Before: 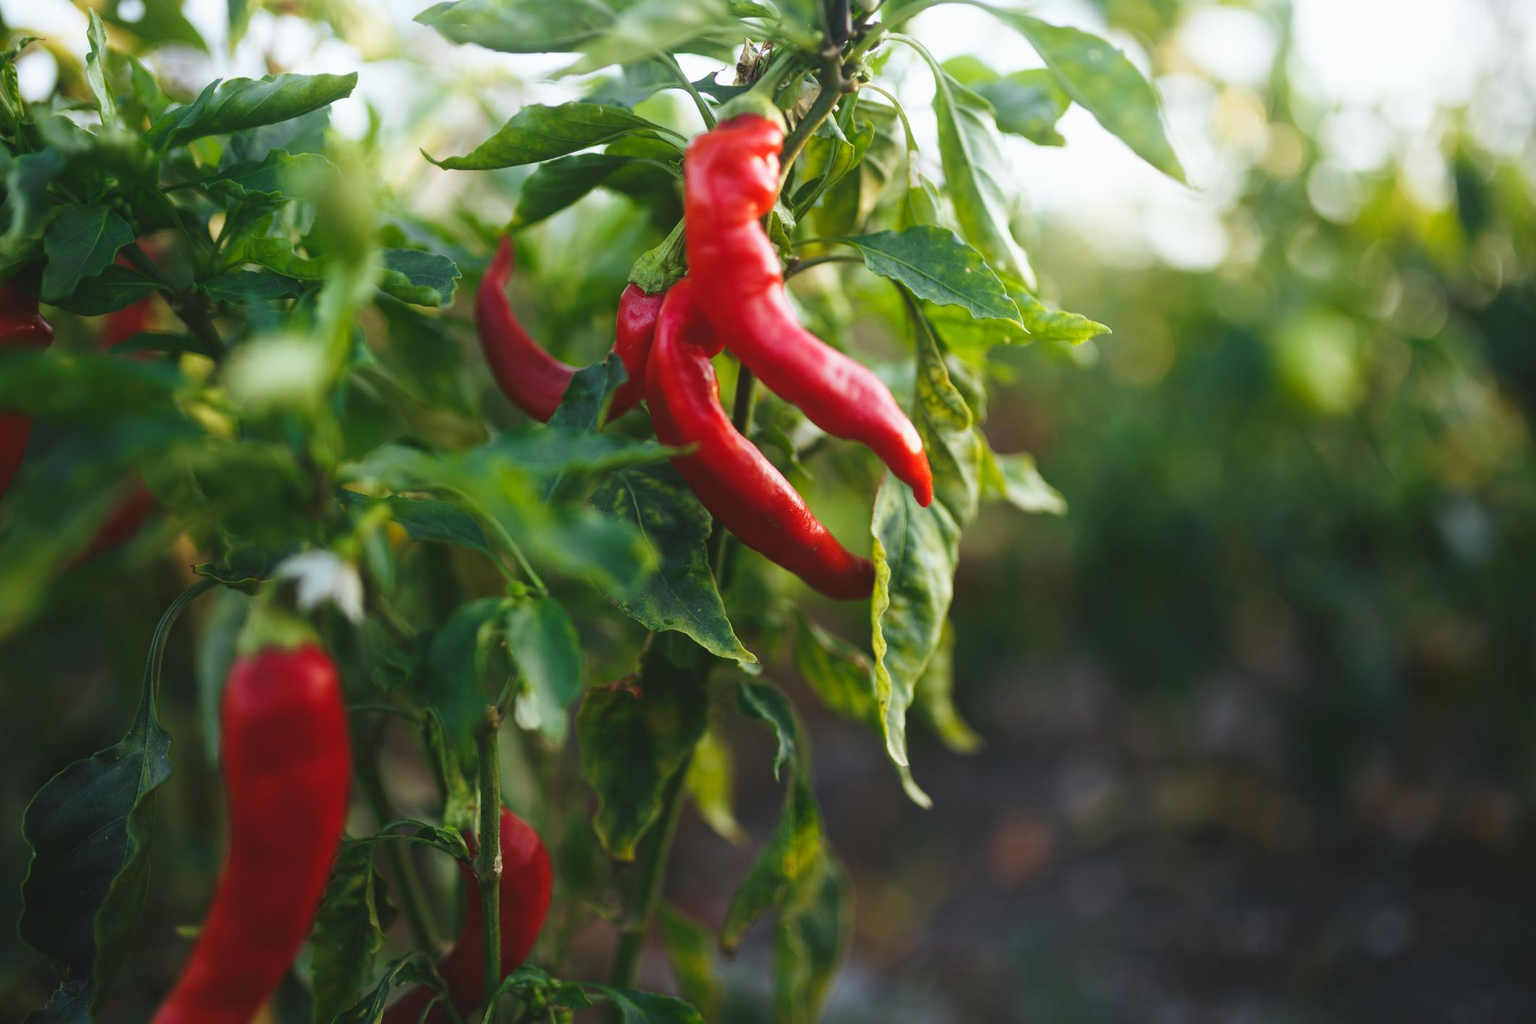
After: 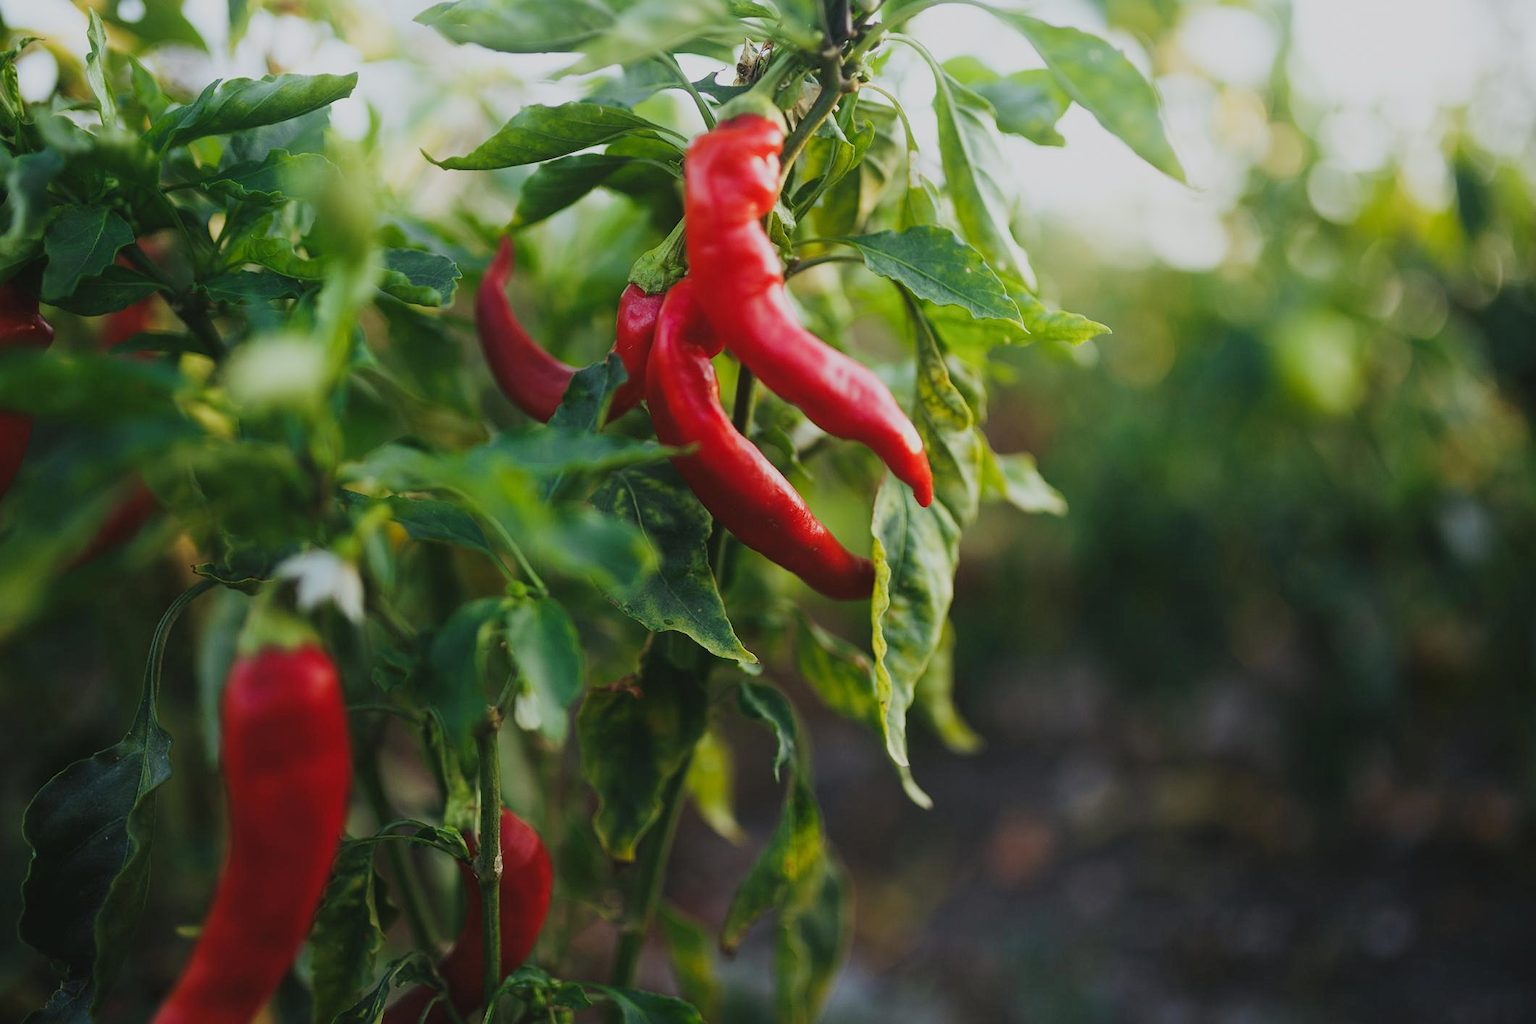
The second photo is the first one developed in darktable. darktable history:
filmic rgb: black relative exposure -16 EV, white relative exposure 4.97 EV, hardness 6.25
sharpen: radius 1.272, amount 0.305, threshold 0
